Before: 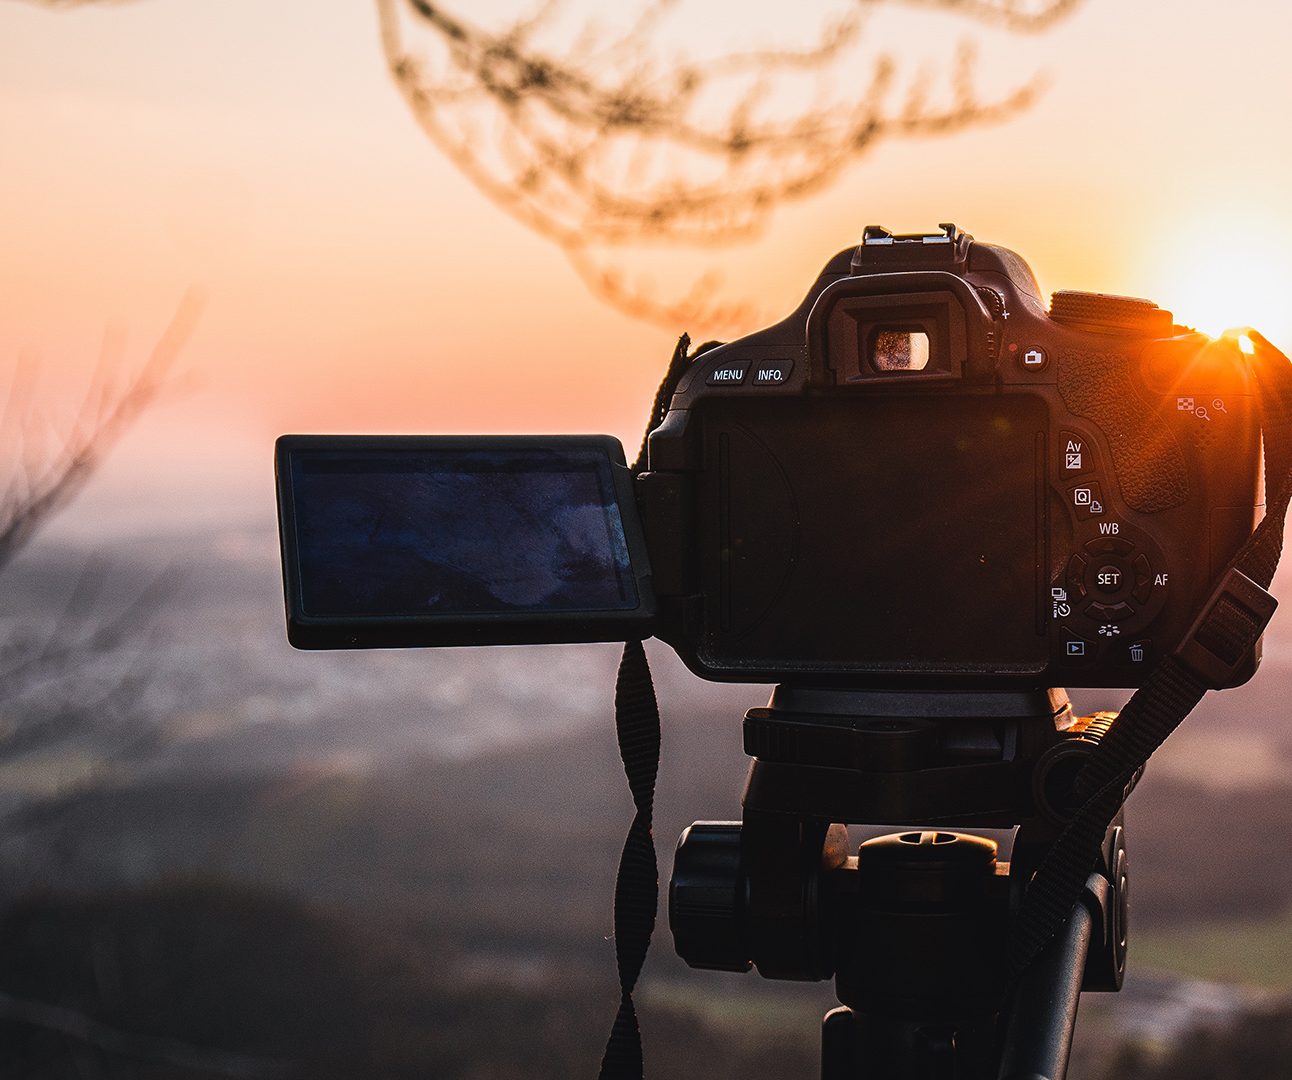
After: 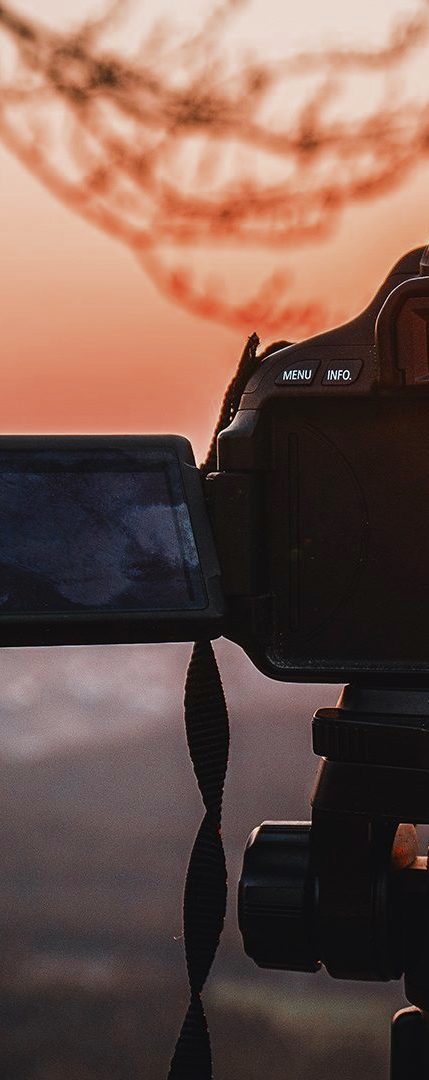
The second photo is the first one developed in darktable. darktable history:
color zones: curves: ch0 [(0, 0.299) (0.25, 0.383) (0.456, 0.352) (0.736, 0.571)]; ch1 [(0, 0.63) (0.151, 0.568) (0.254, 0.416) (0.47, 0.558) (0.732, 0.37) (0.909, 0.492)]; ch2 [(0.004, 0.604) (0.158, 0.443) (0.257, 0.403) (0.761, 0.468)]
crop: left 33.36%, right 33.36%
